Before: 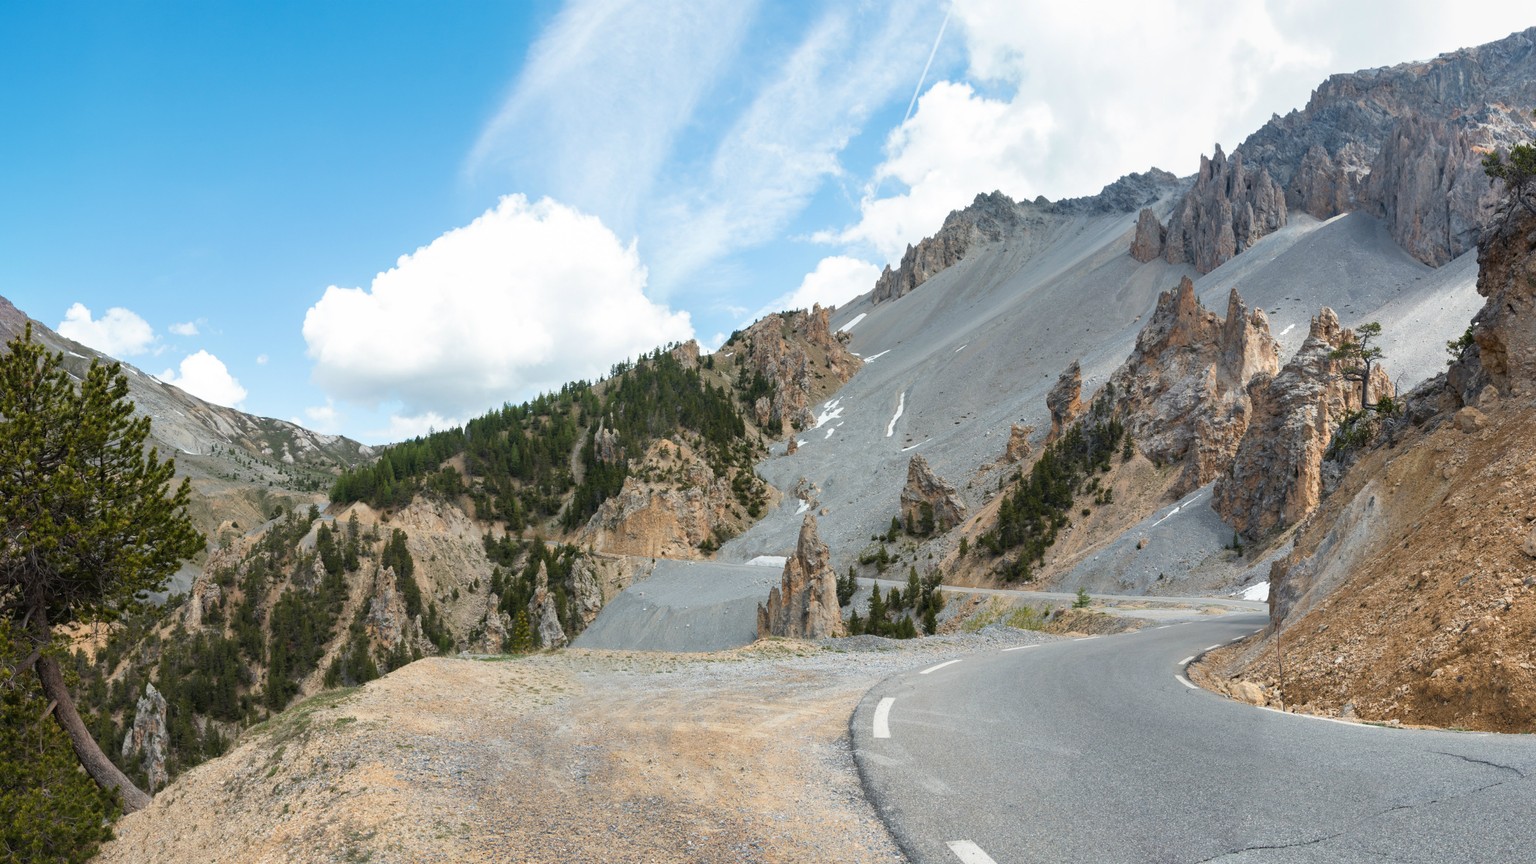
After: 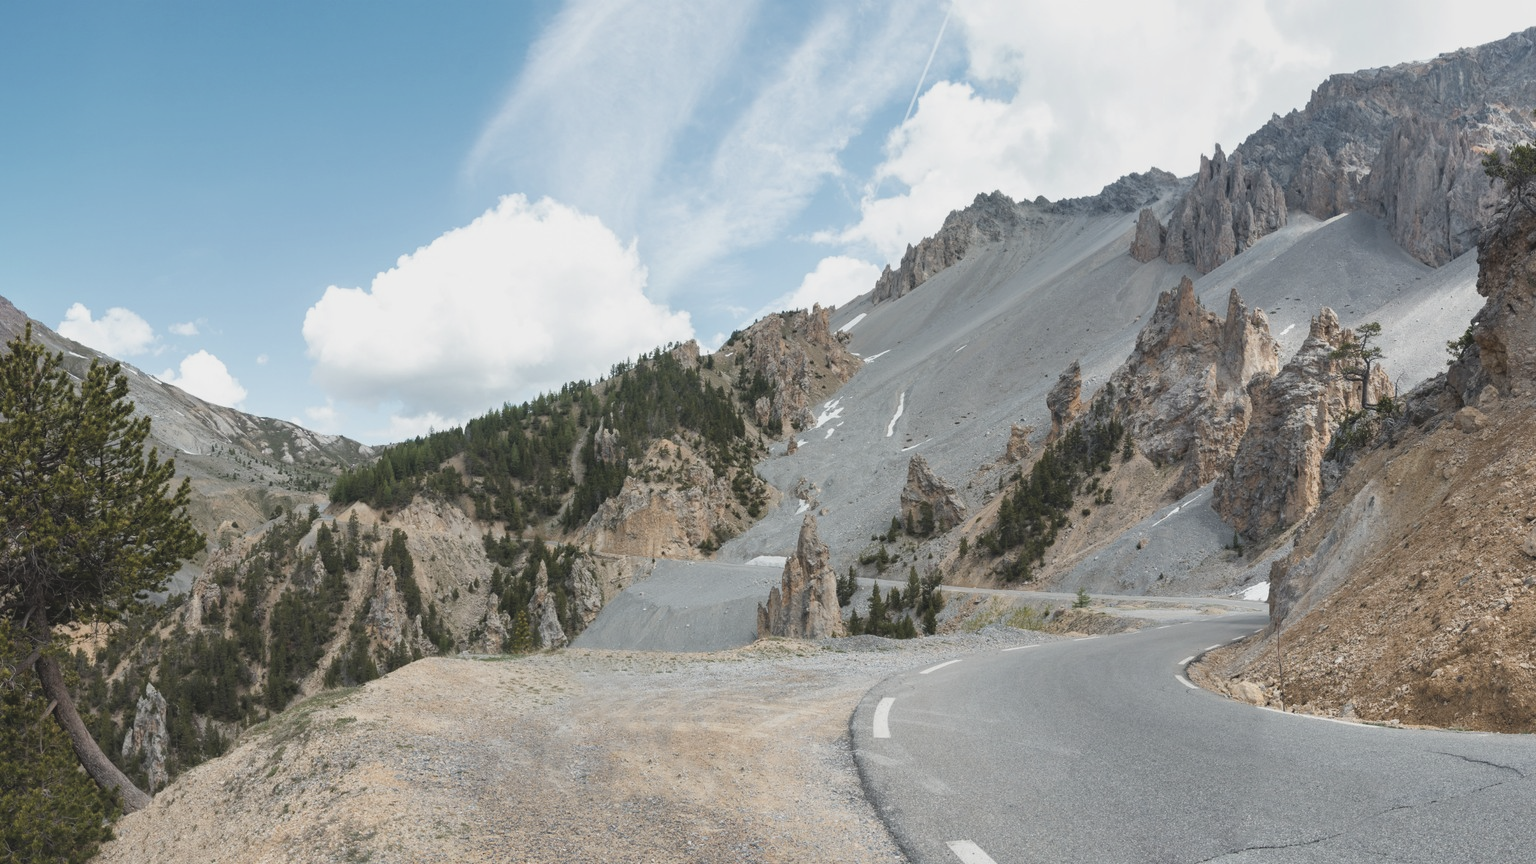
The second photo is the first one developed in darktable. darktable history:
color correction: highlights b* 0.065, saturation 0.494
color balance rgb: global offset › luminance 0.754%, perceptual saturation grading › global saturation 31.085%, contrast -10.046%
